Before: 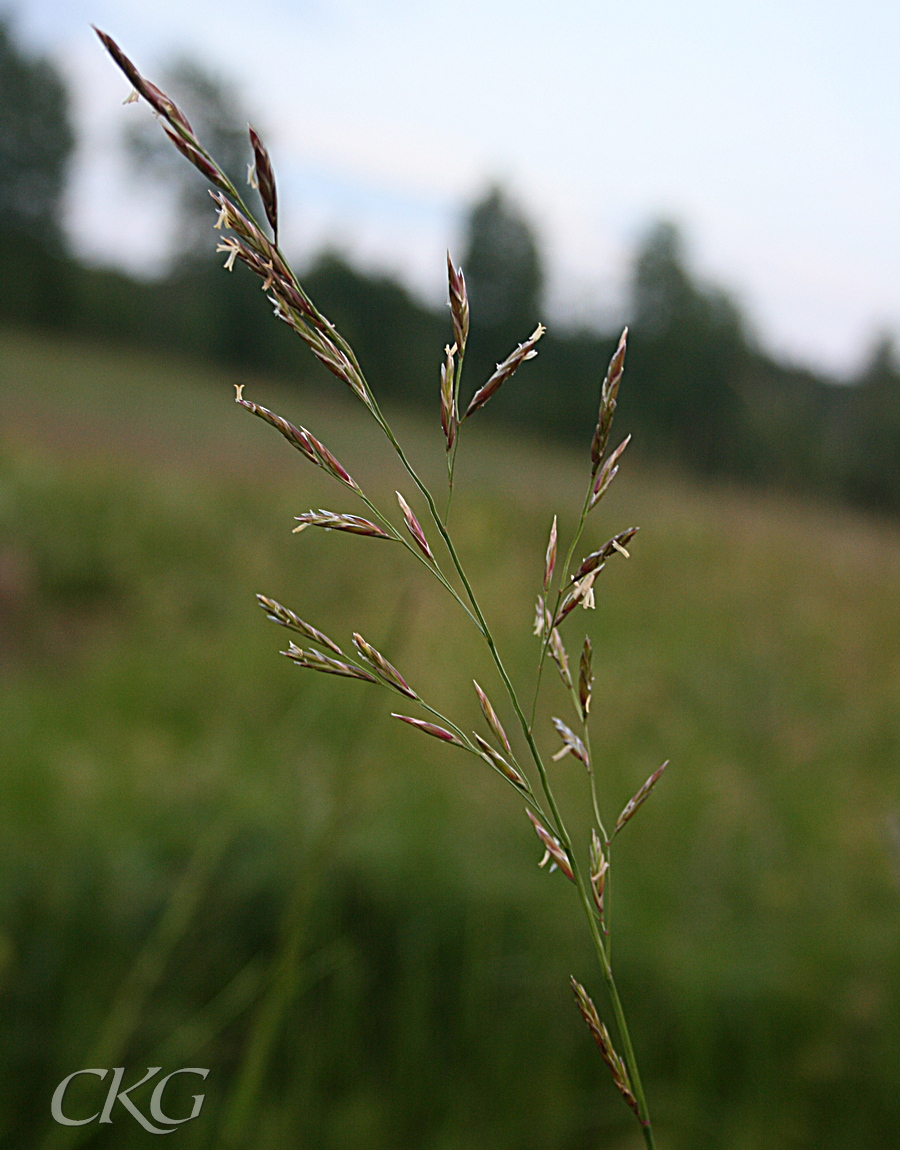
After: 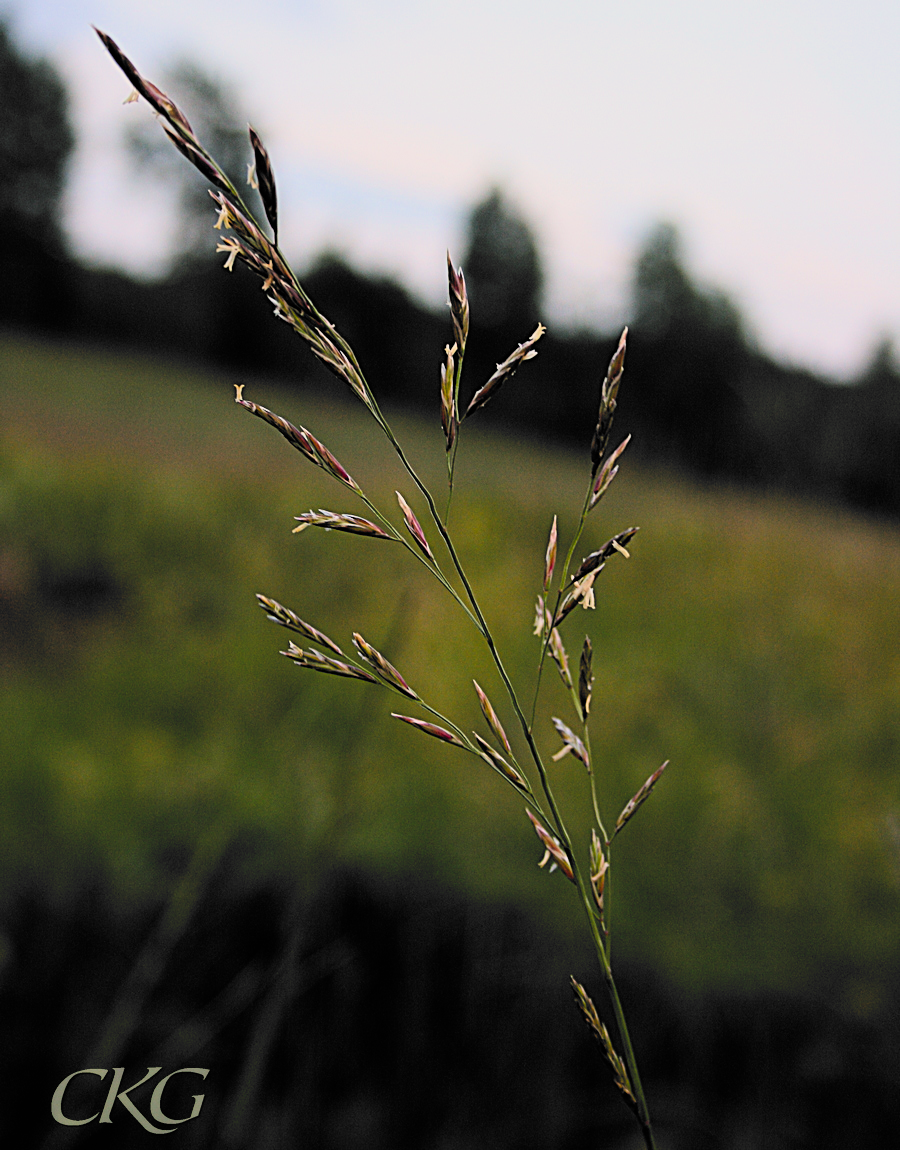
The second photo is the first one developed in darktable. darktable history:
color balance rgb: highlights gain › chroma 1.635%, highlights gain › hue 54.91°, perceptual saturation grading › global saturation 30.14%
filmic rgb: black relative exposure -5.08 EV, white relative exposure 3.56 EV, threshold 5.98 EV, hardness 3.19, contrast 1.398, highlights saturation mix -49.13%, color science v6 (2022), iterations of high-quality reconstruction 0, enable highlight reconstruction true
